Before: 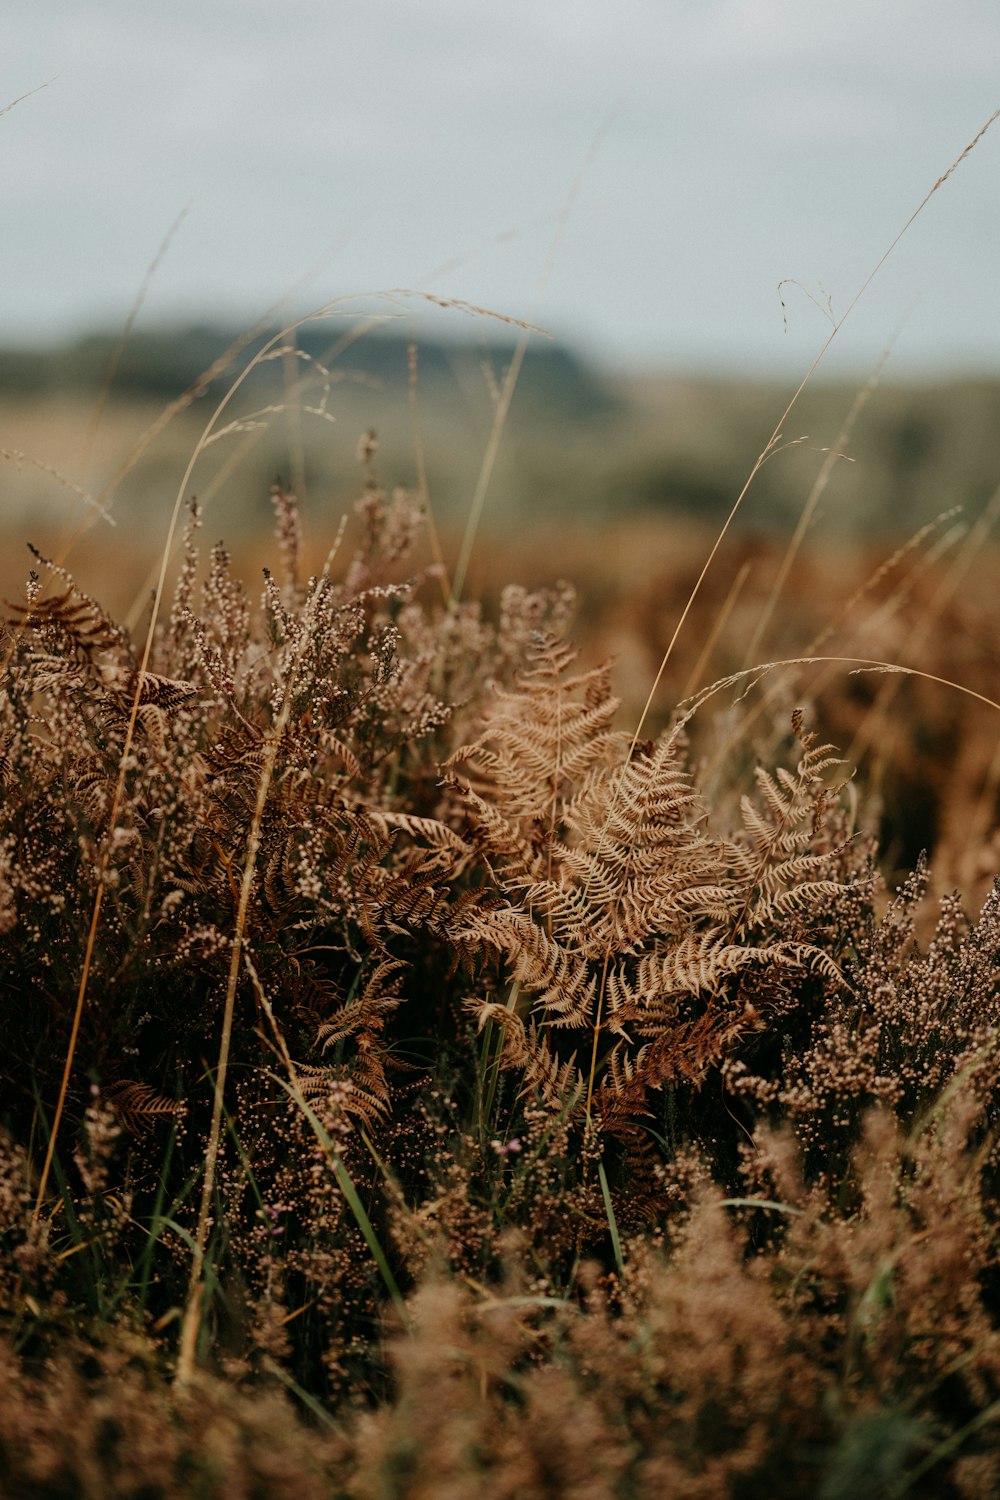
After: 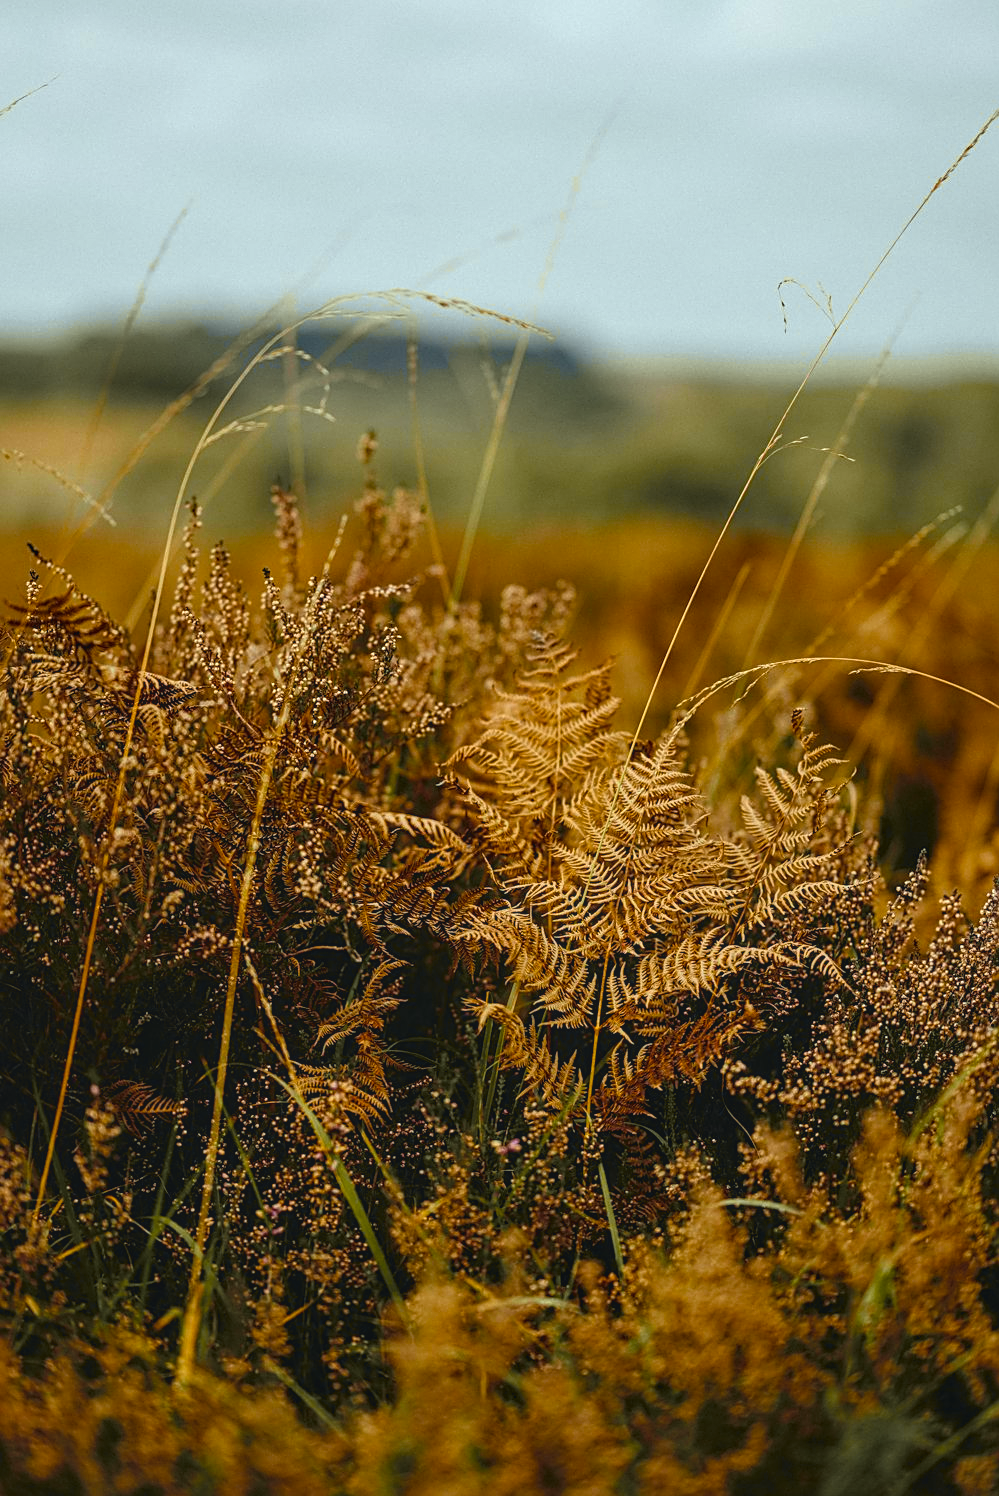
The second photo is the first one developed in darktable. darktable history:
exposure: exposure 0.202 EV, compensate highlight preservation false
color correction: highlights a* -6.5, highlights b* 0.773
haze removal: compatibility mode true
sharpen: on, module defaults
color balance rgb: power › hue 62.27°, global offset › luminance 0.706%, perceptual saturation grading › global saturation 41.642%, global vibrance 23.026%
crop: bottom 0.059%
tone curve: curves: ch0 [(0, 0) (0.15, 0.17) (0.452, 0.437) (0.611, 0.588) (0.751, 0.749) (1, 1)]; ch1 [(0, 0) (0.325, 0.327) (0.412, 0.45) (0.453, 0.484) (0.5, 0.499) (0.541, 0.55) (0.617, 0.612) (0.695, 0.697) (1, 1)]; ch2 [(0, 0) (0.386, 0.397) (0.452, 0.459) (0.505, 0.498) (0.524, 0.547) (0.574, 0.566) (0.633, 0.641) (1, 1)], color space Lab, independent channels, preserve colors none
local contrast: on, module defaults
